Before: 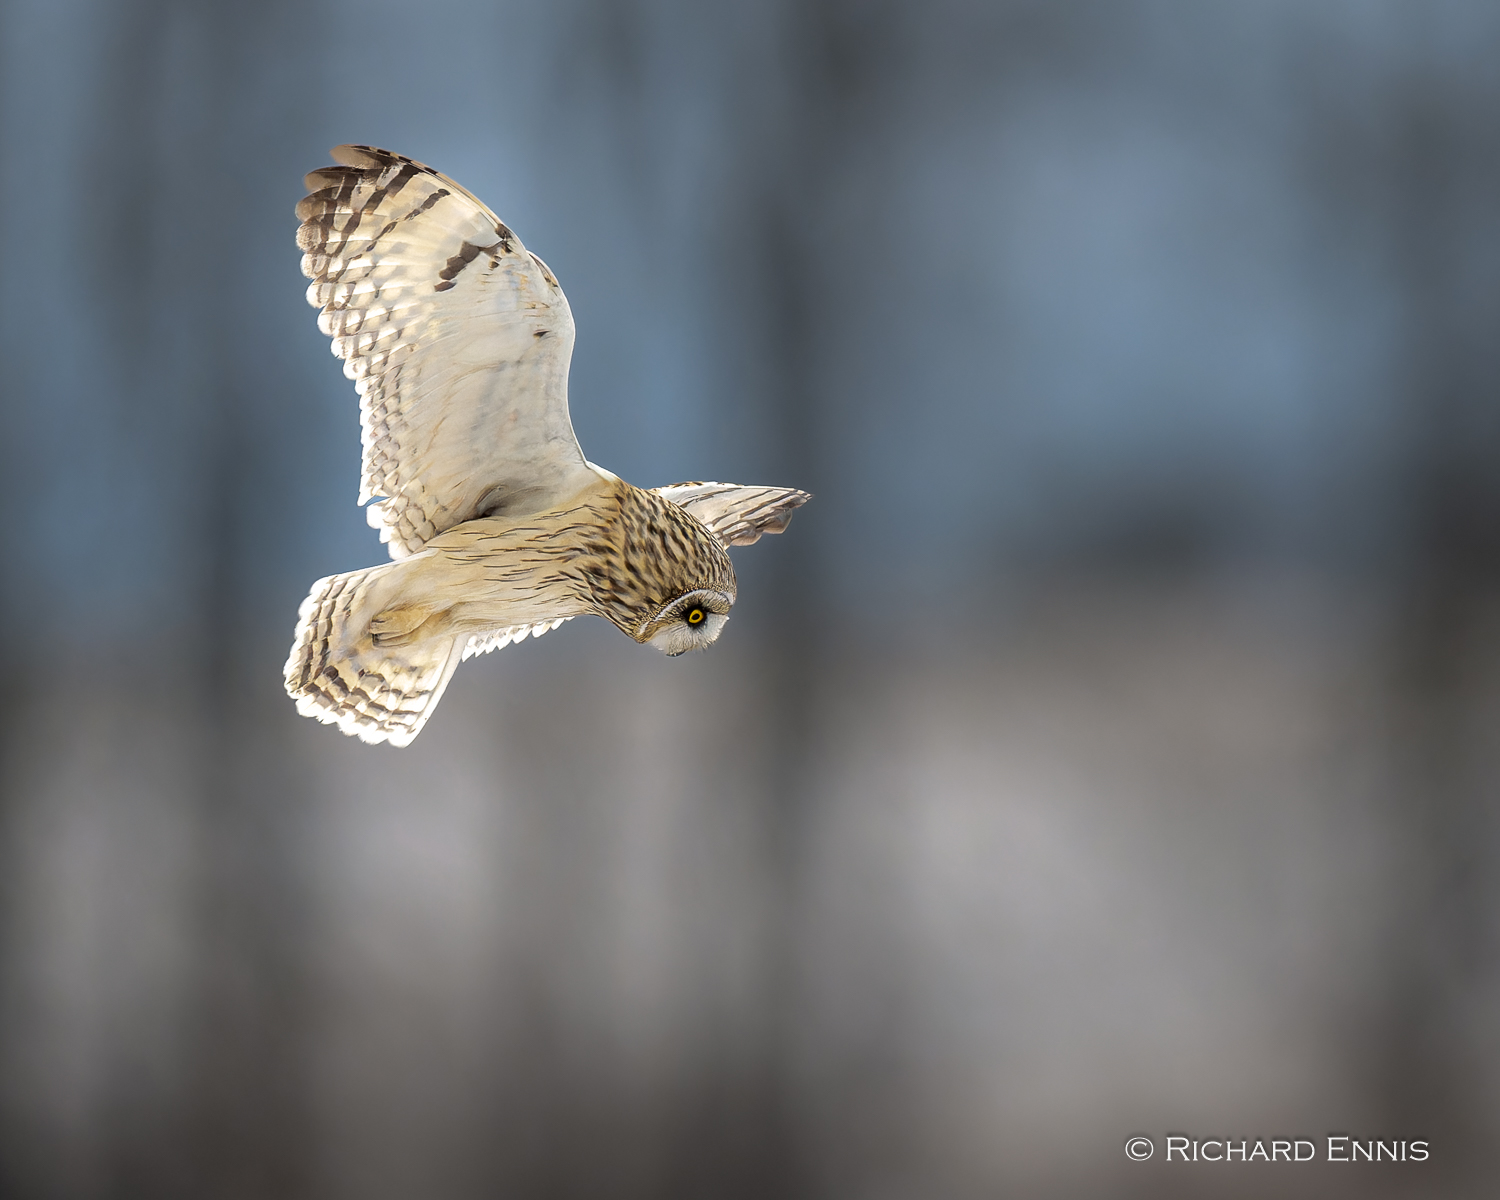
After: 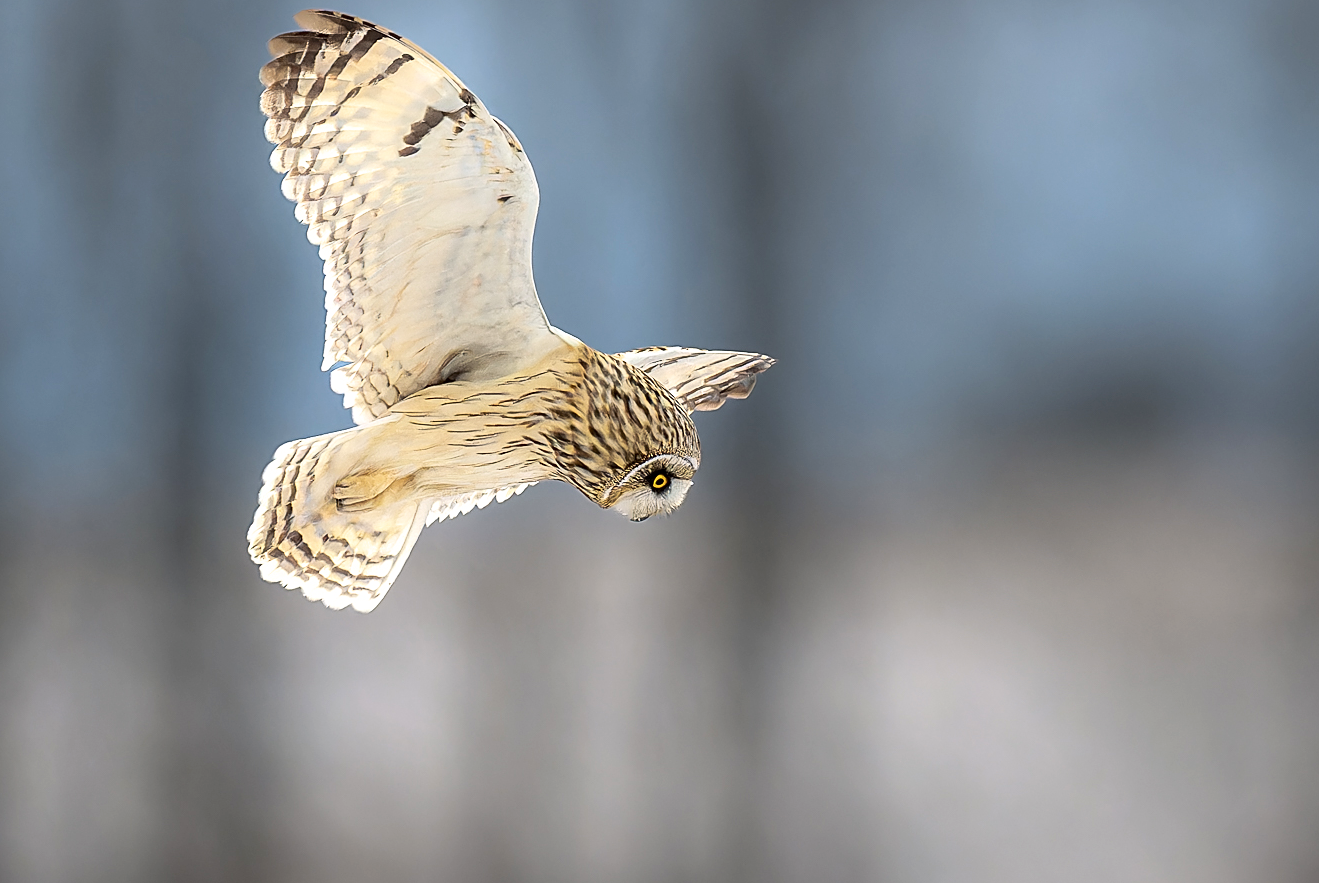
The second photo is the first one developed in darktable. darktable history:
crop and rotate: left 2.425%, top 11.305%, right 9.6%, bottom 15.08%
contrast brightness saturation: contrast 0.2, brightness 0.15, saturation 0.14
sharpen: on, module defaults
